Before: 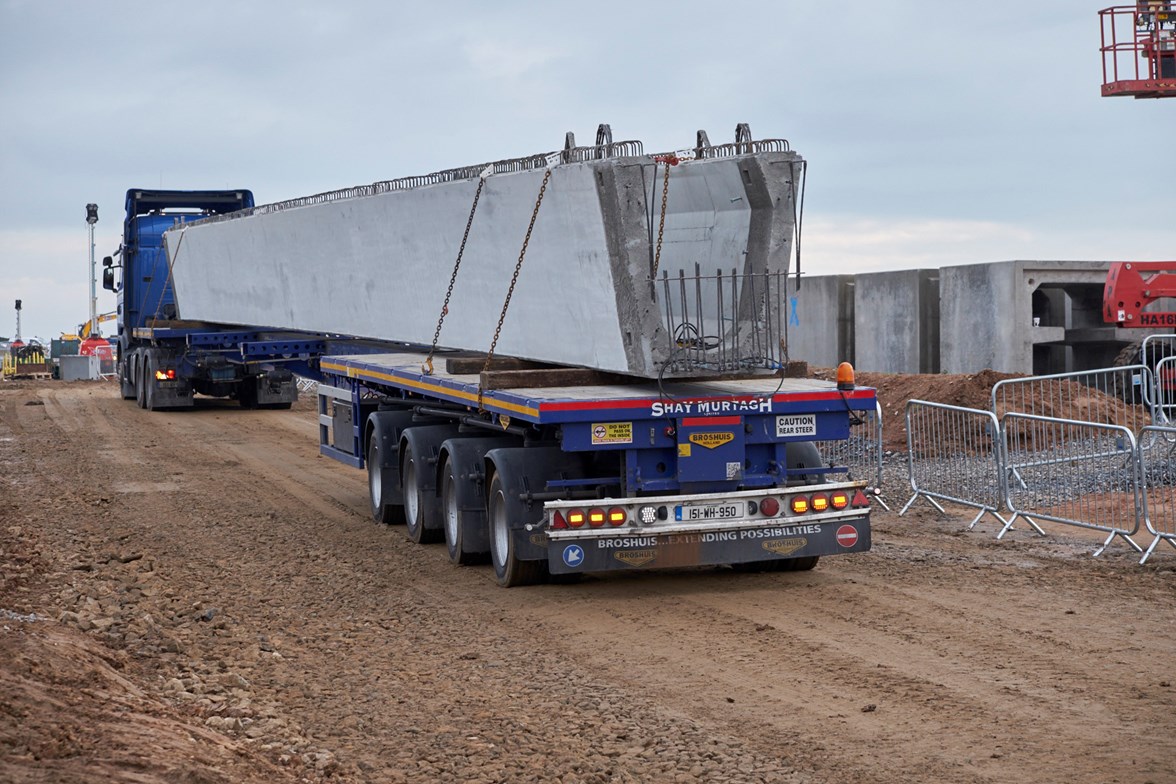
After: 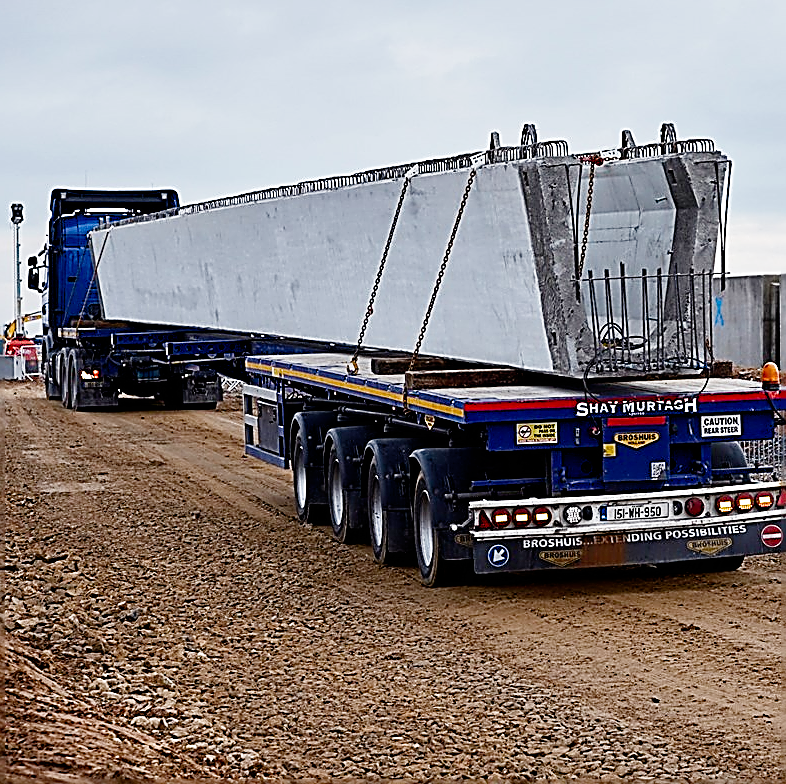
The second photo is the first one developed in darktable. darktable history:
sharpen: amount 1.998
color balance rgb: shadows lift › hue 86.51°, perceptual saturation grading › global saturation 13.617%, perceptual saturation grading › highlights -24.767%, perceptual saturation grading › shadows 29.591%, perceptual brilliance grading › highlights 15.633%, perceptual brilliance grading › shadows -14.164%, global vibrance 20.635%
crop and rotate: left 6.419%, right 26.675%
filmic rgb: black relative exposure -7.71 EV, white relative exposure 4.43 EV, hardness 3.76, latitude 50.04%, contrast 1.101, add noise in highlights 0.002, preserve chrominance no, color science v3 (2019), use custom middle-gray values true, contrast in highlights soft
